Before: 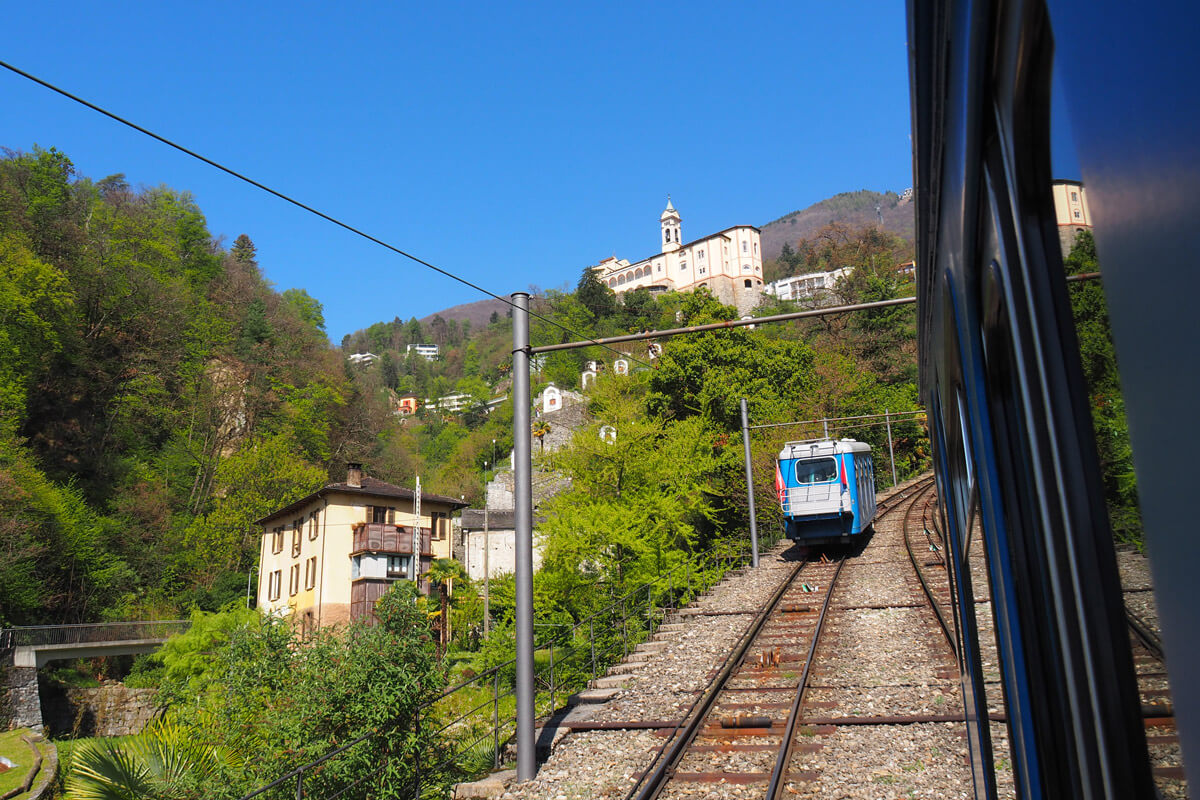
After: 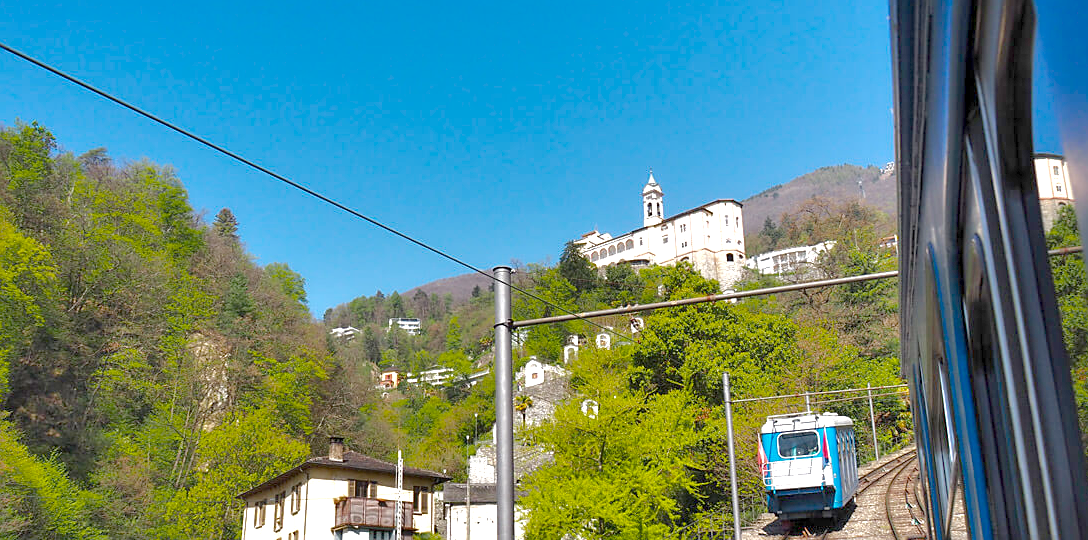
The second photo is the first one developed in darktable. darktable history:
sharpen: on, module defaults
crop: left 1.509%, top 3.452%, right 7.696%, bottom 28.452%
exposure: exposure -0.242 EV
color balance rgb: linear chroma grading › global chroma 50%, perceptual saturation grading › global saturation 2.34%, global vibrance 6.64%, contrast 12.71%
shadows and highlights: radius 171.16, shadows 27, white point adjustment 3.13, highlights -67.95, soften with gaussian
tone curve: curves: ch0 [(0, 0) (0.077, 0.082) (0.765, 0.73) (1, 1)]
contrast equalizer: y [[0.536, 0.565, 0.581, 0.516, 0.52, 0.491], [0.5 ×6], [0.5 ×6], [0 ×6], [0 ×6]]
rgb curve: curves: ch0 [(0, 0) (0.175, 0.154) (0.785, 0.663) (1, 1)]
